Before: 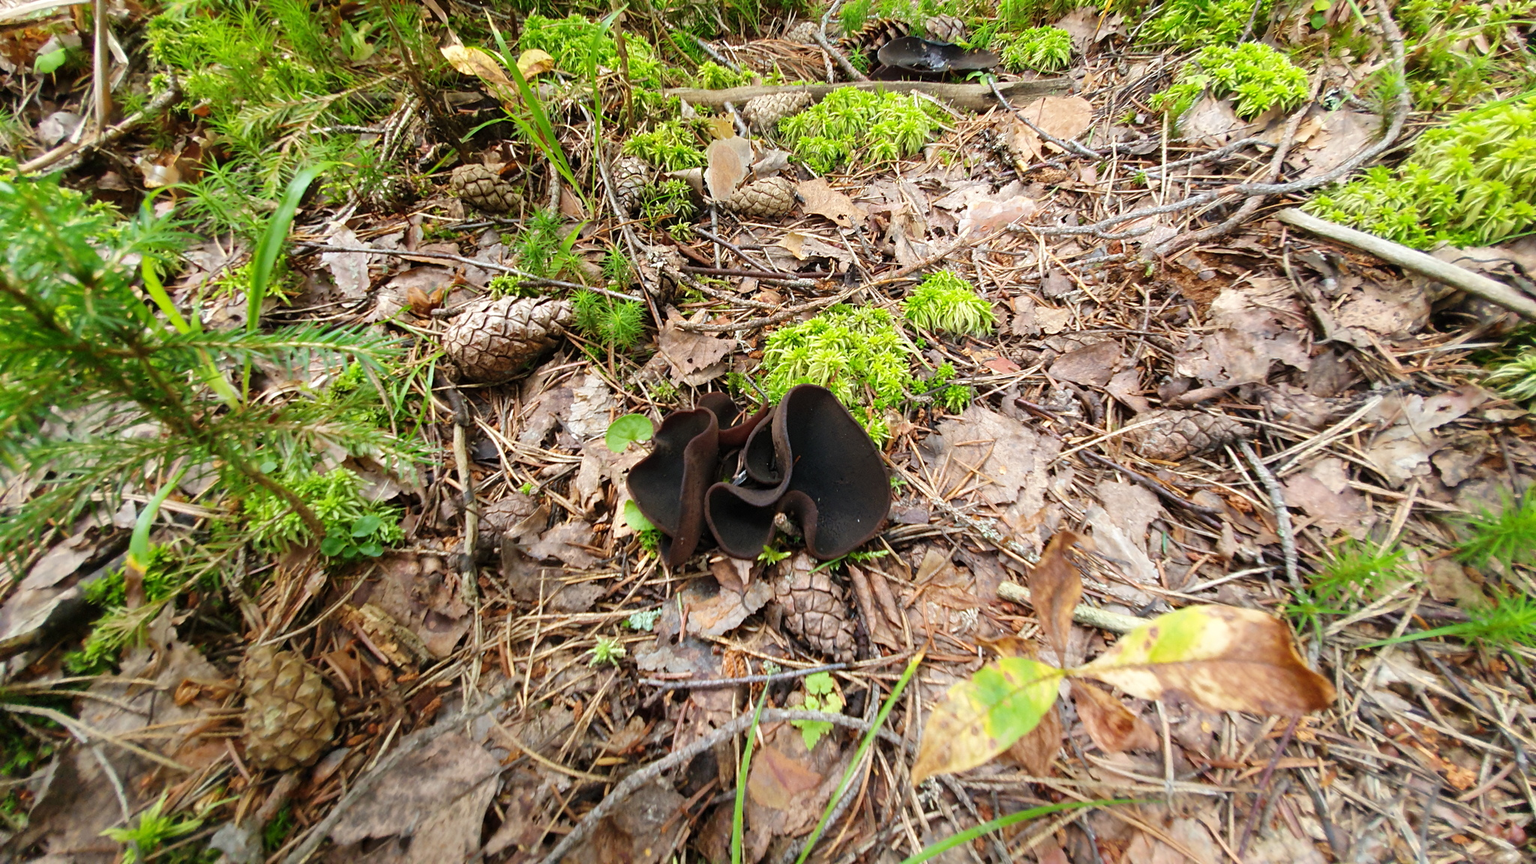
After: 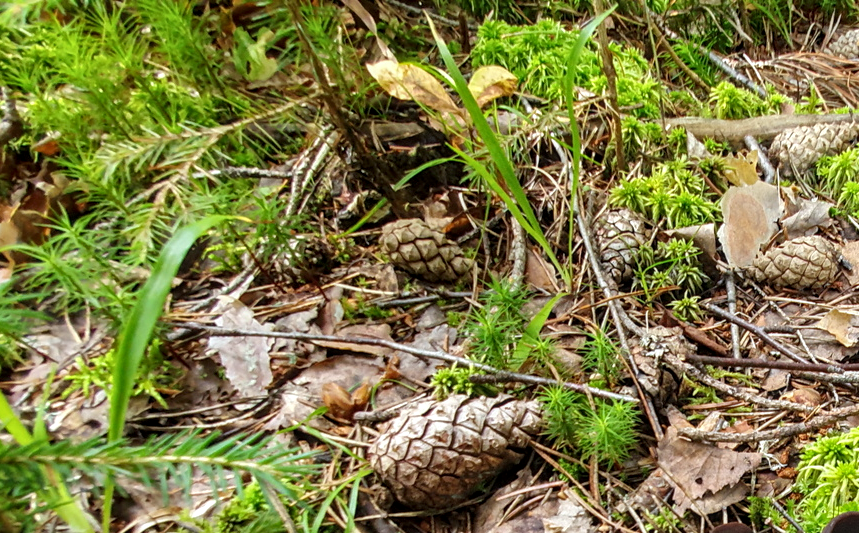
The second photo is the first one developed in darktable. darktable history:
white balance: red 0.986, blue 1.01
crop and rotate: left 10.817%, top 0.062%, right 47.194%, bottom 53.626%
local contrast: detail 130%
